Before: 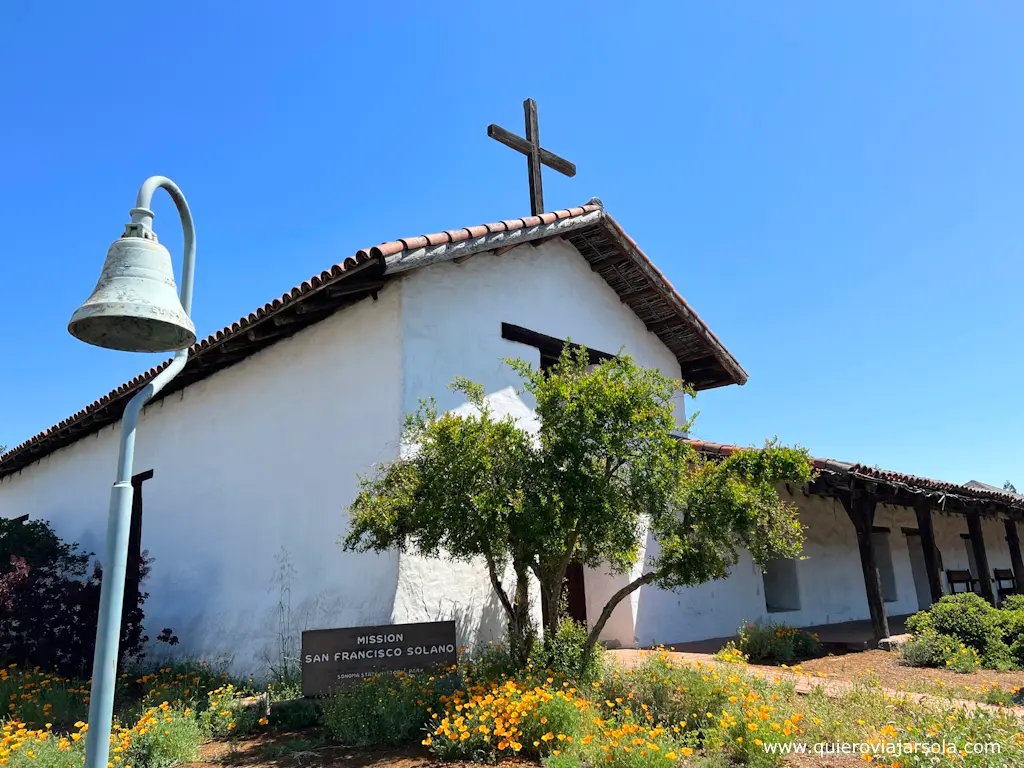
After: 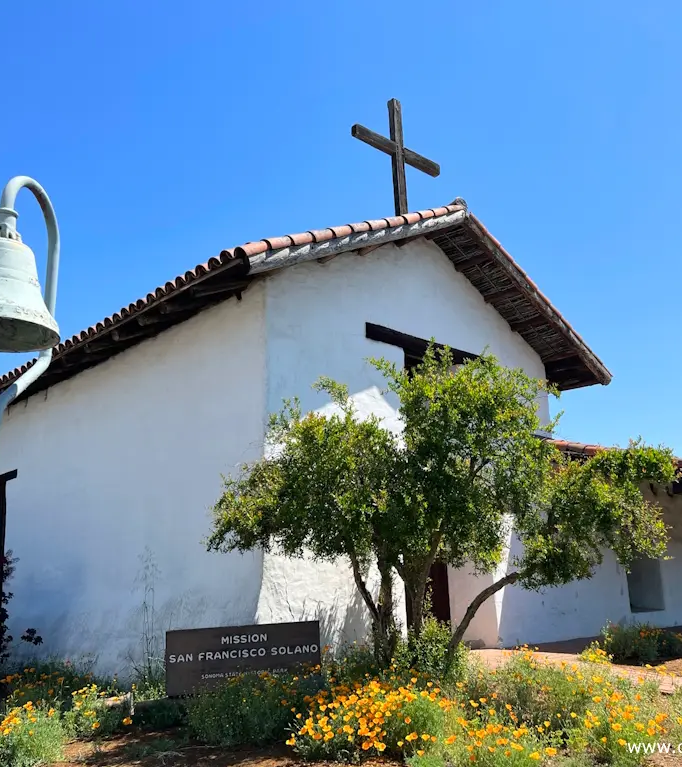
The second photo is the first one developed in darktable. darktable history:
crop and rotate: left 13.375%, right 19.985%
